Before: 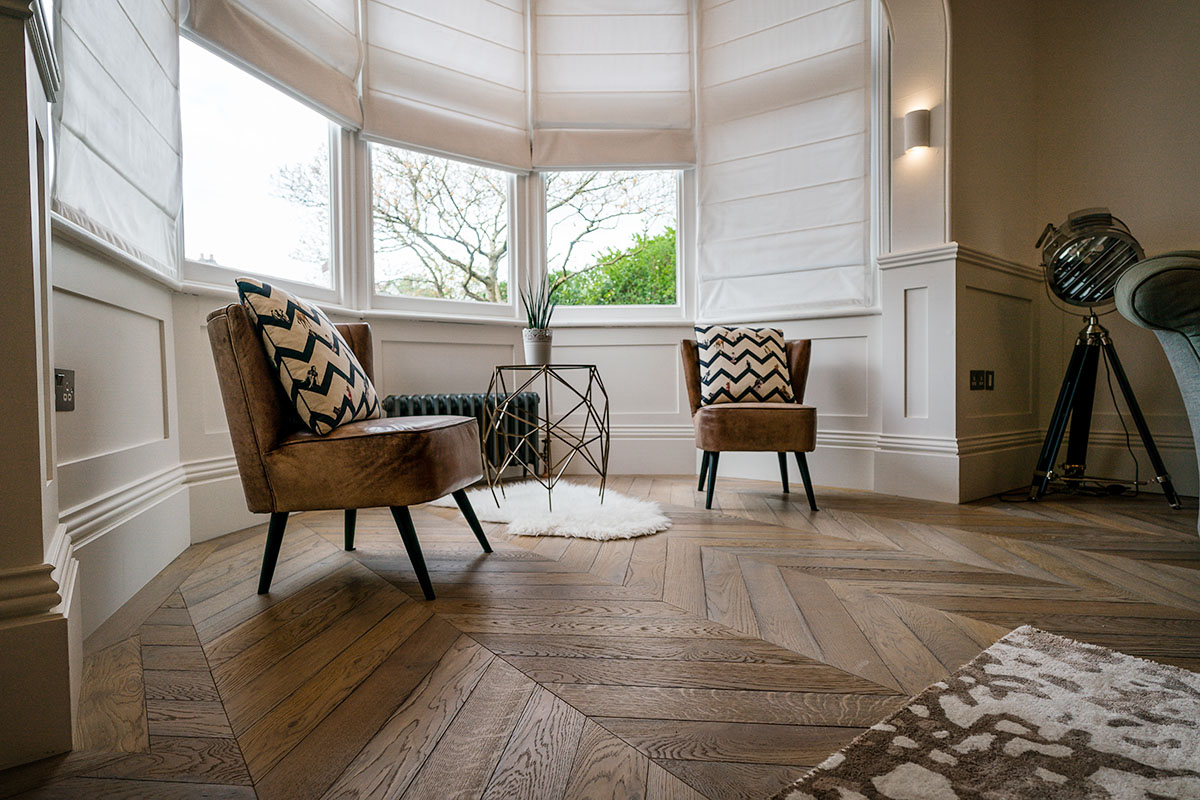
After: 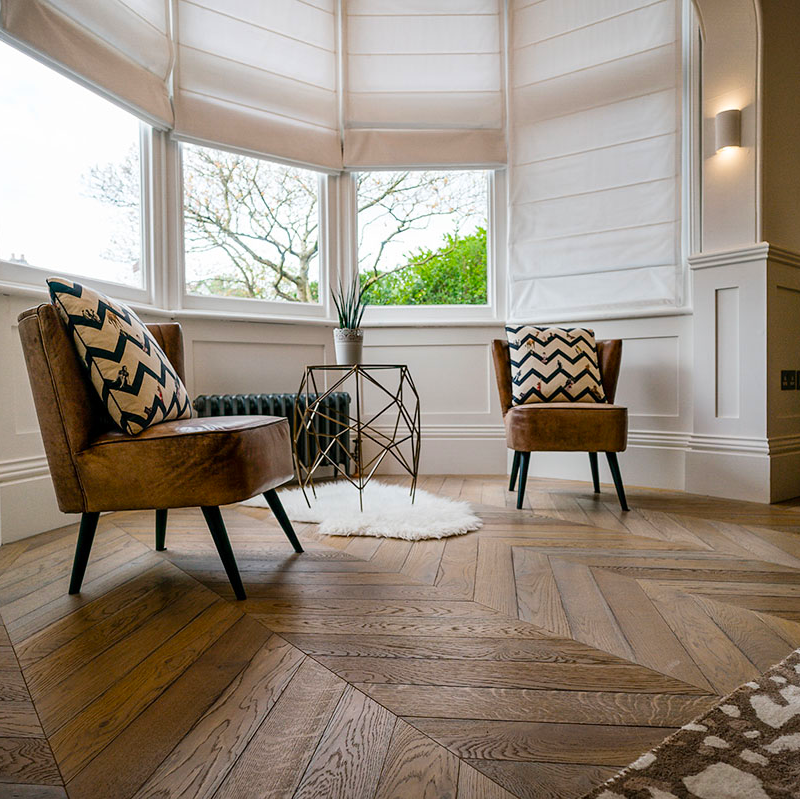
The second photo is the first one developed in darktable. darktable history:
crop and rotate: left 15.754%, right 17.579%
color balance: output saturation 120%
